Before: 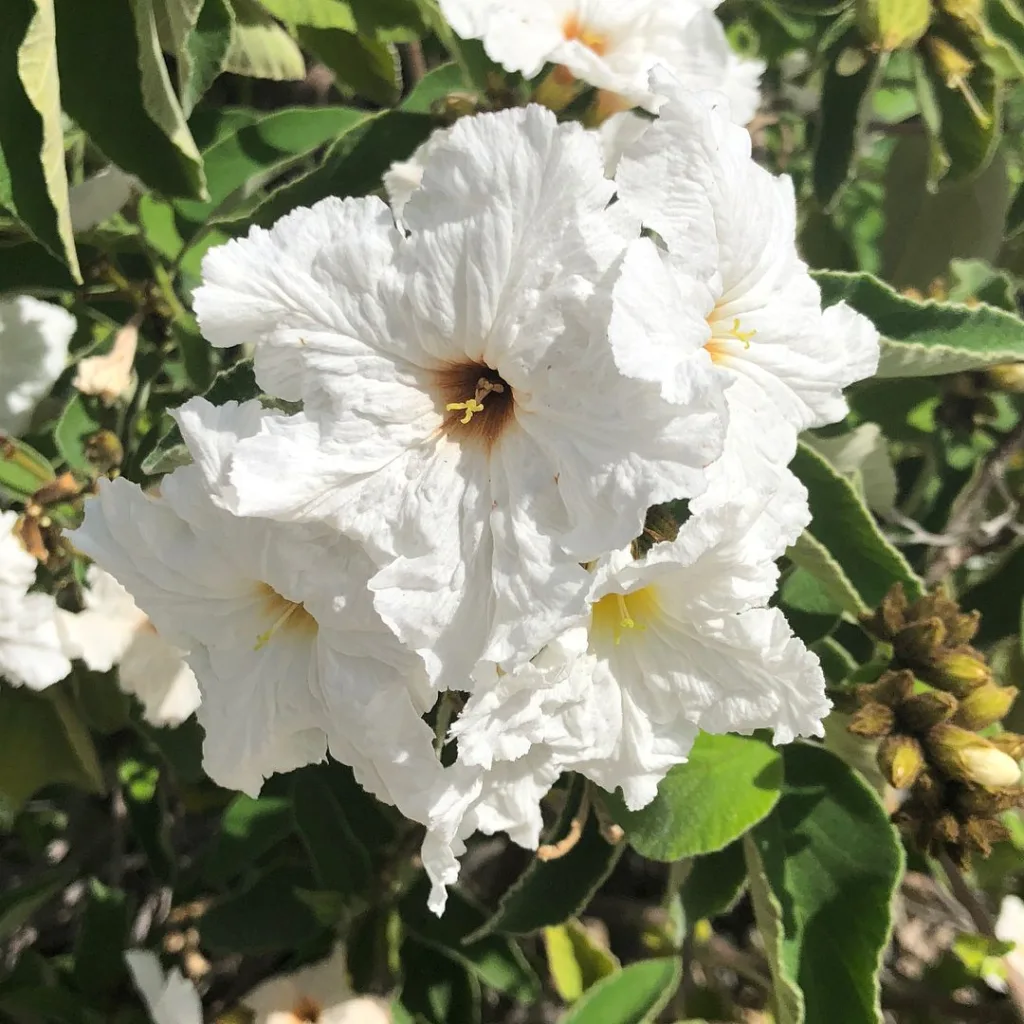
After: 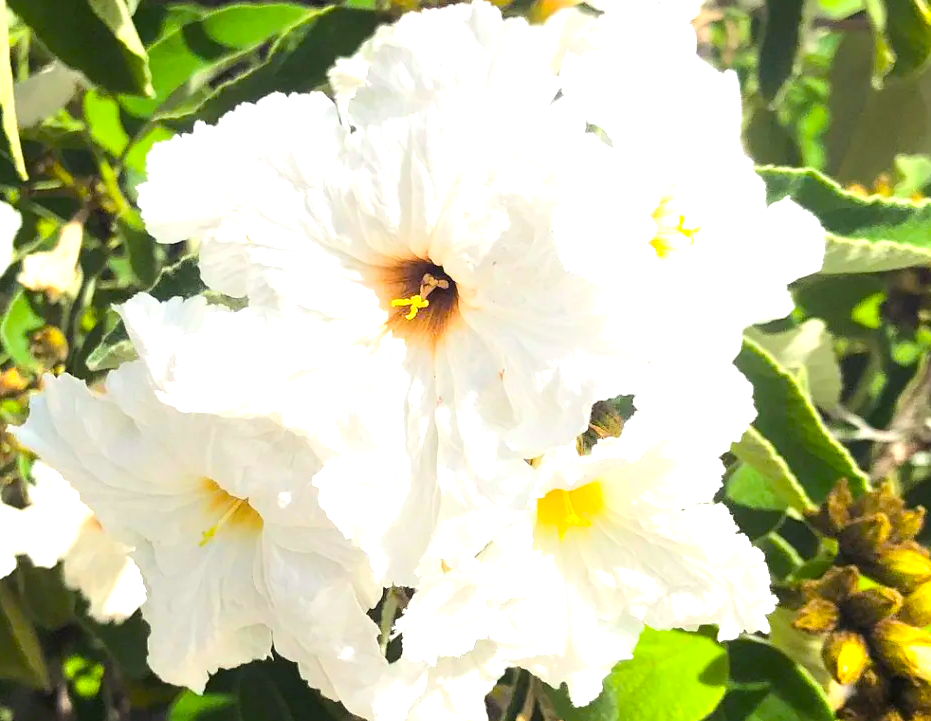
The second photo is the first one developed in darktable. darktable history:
exposure: exposure 1.001 EV, compensate highlight preservation false
crop: left 5.386%, top 10.222%, right 3.653%, bottom 19.354%
color balance rgb: shadows lift › luminance -22.057%, shadows lift › chroma 9.102%, shadows lift › hue 282.93°, linear chroma grading › global chroma 49.808%, perceptual saturation grading › global saturation 0.699%
shadows and highlights: radius 91.25, shadows -14.15, white point adjustment 0.181, highlights 32.34, compress 48.44%, highlights color adjustment 78.6%, soften with gaussian
